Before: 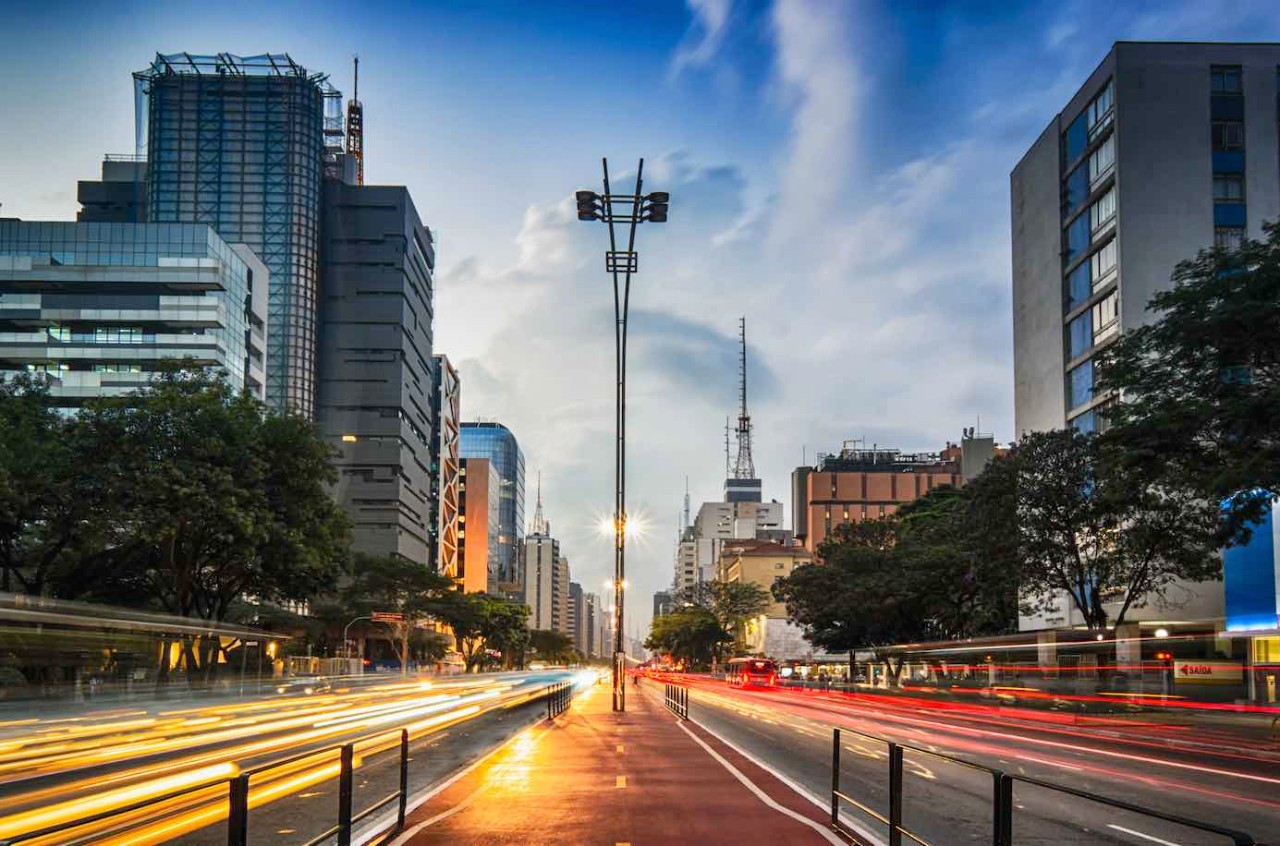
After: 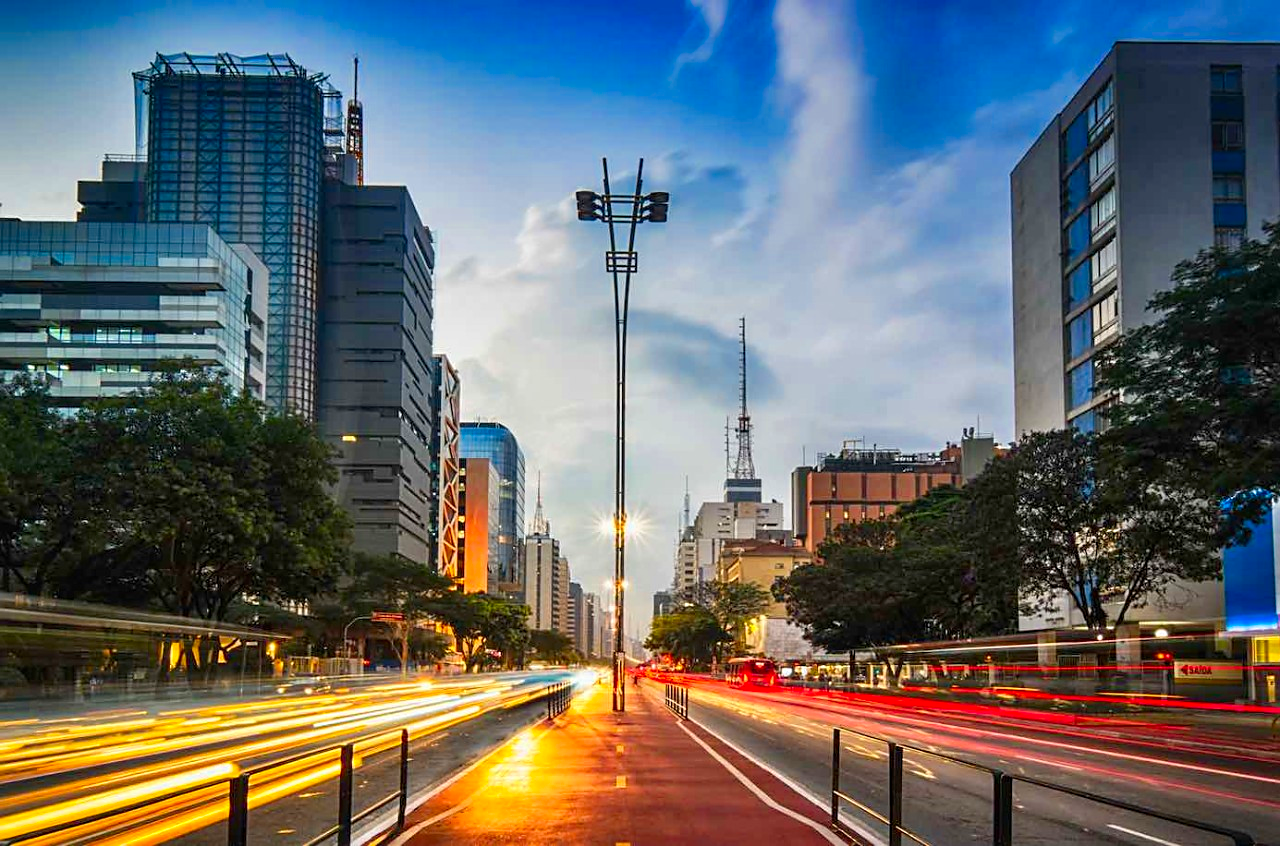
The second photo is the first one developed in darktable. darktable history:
sharpen: radius 1.864, amount 0.398, threshold 1.271
color zones: curves: ch0 [(0, 0.613) (0.01, 0.613) (0.245, 0.448) (0.498, 0.529) (0.642, 0.665) (0.879, 0.777) (0.99, 0.613)]; ch1 [(0, 0) (0.143, 0) (0.286, 0) (0.429, 0) (0.571, 0) (0.714, 0) (0.857, 0)], mix -138.01%
